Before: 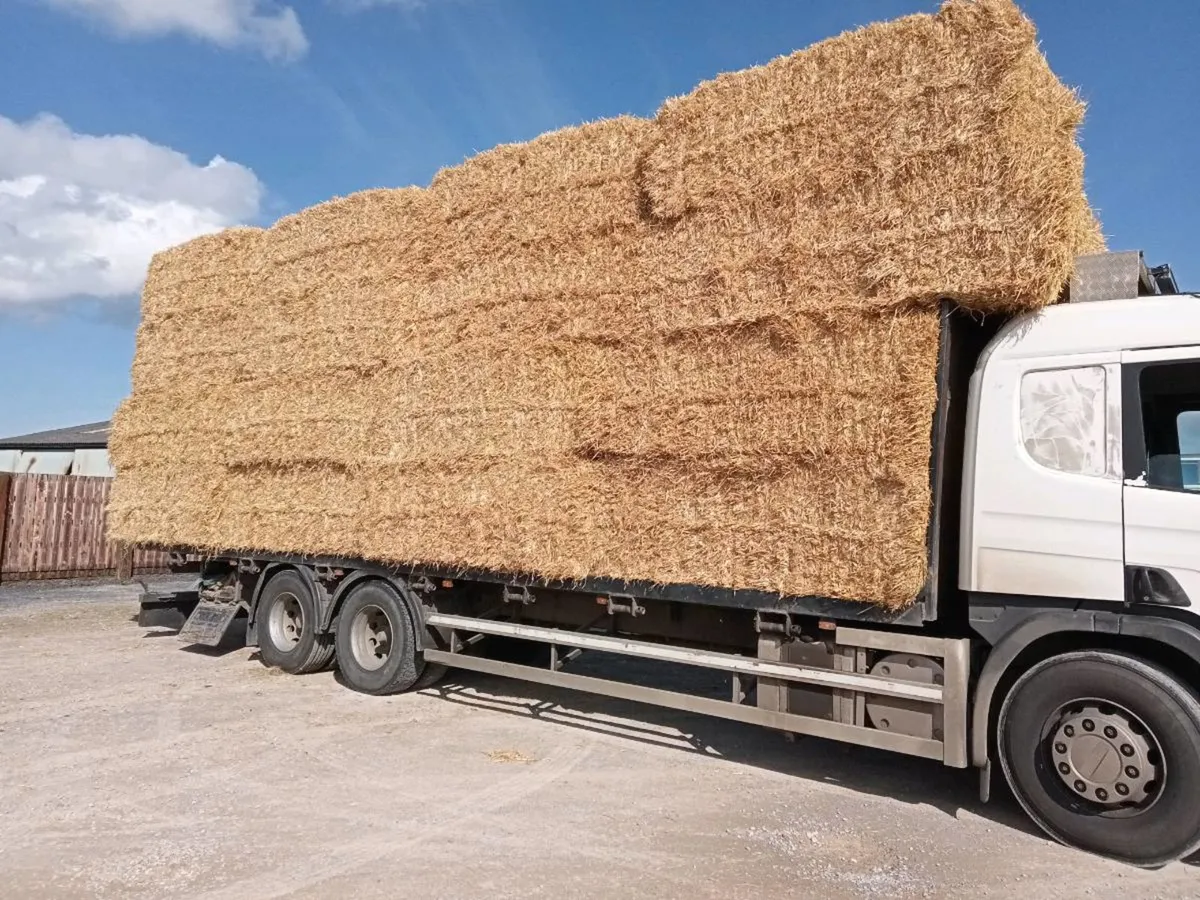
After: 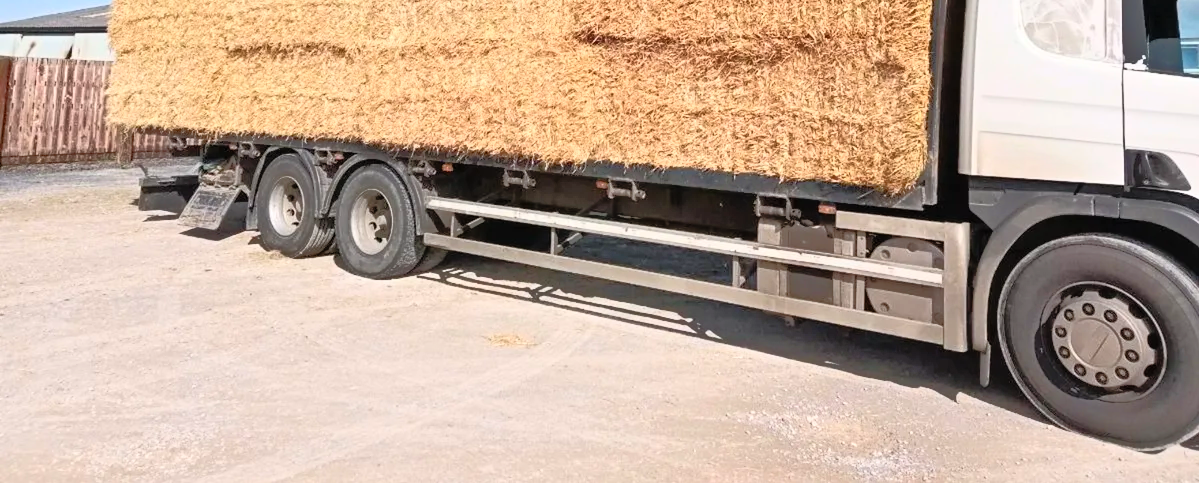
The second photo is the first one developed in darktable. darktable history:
contrast brightness saturation: contrast 0.2, brightness 0.16, saturation 0.22
tone equalizer: -8 EV -0.528 EV, -7 EV -0.319 EV, -6 EV -0.083 EV, -5 EV 0.413 EV, -4 EV 0.985 EV, -3 EV 0.791 EV, -2 EV -0.01 EV, -1 EV 0.14 EV, +0 EV -0.012 EV, smoothing 1
crop and rotate: top 46.237%
